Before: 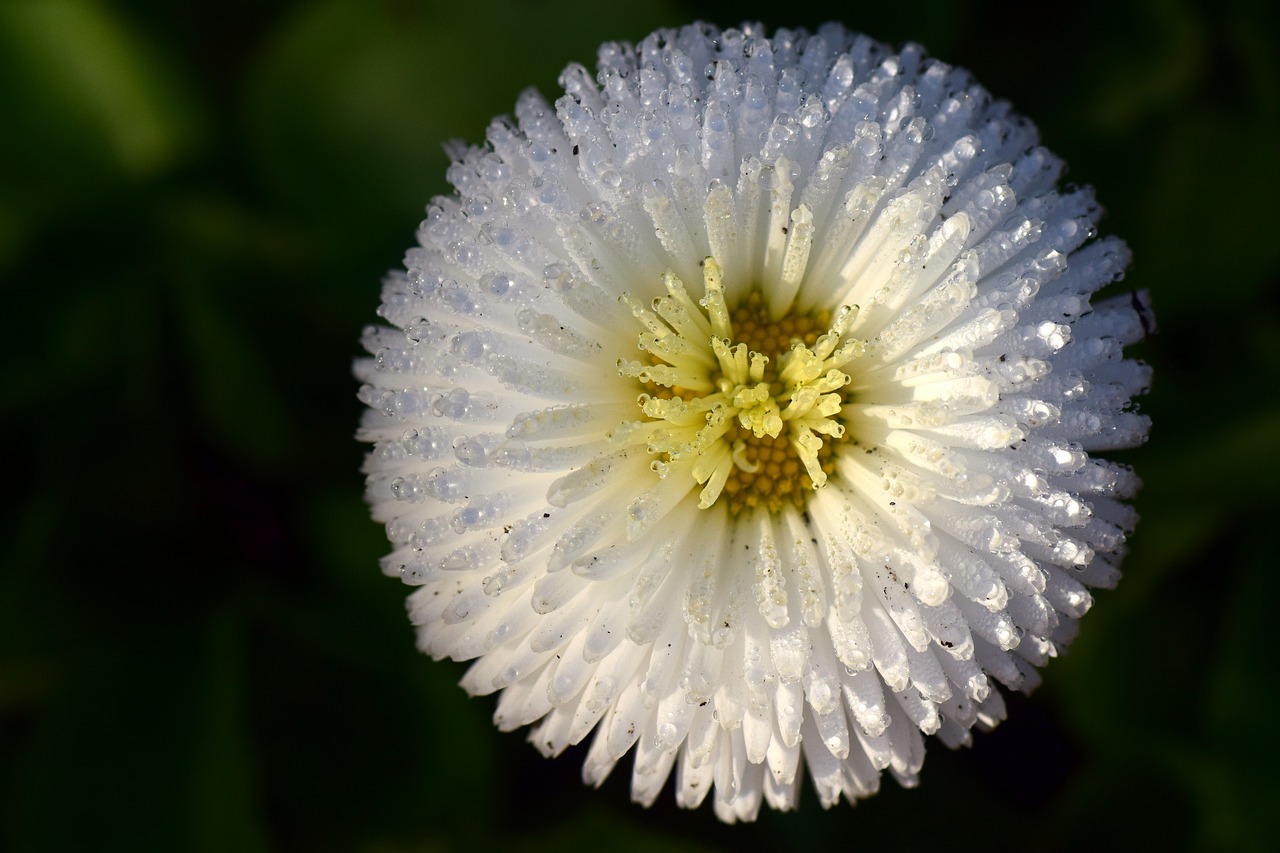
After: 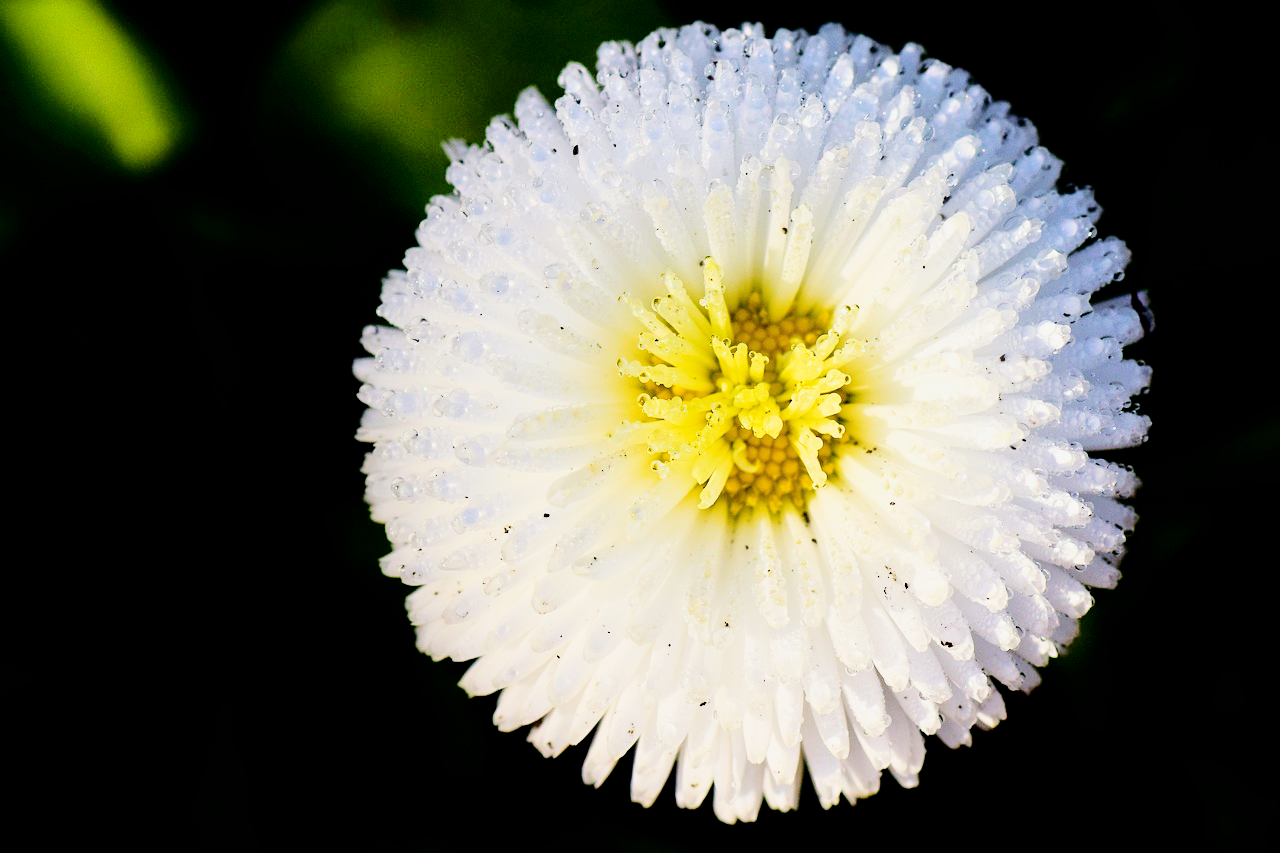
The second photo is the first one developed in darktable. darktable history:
tone equalizer: -7 EV 0.146 EV, -6 EV 0.614 EV, -5 EV 1.12 EV, -4 EV 1.31 EV, -3 EV 1.13 EV, -2 EV 0.6 EV, -1 EV 0.159 EV
filmic rgb: black relative exposure -7.65 EV, white relative exposure 4.56 EV, hardness 3.61, add noise in highlights 0.001, preserve chrominance no, color science v3 (2019), use custom middle-gray values true, contrast in highlights soft
tone curve: curves: ch0 [(0, 0) (0.004, 0) (0.133, 0.071) (0.325, 0.456) (0.832, 0.957) (1, 1)], color space Lab, independent channels, preserve colors none
color balance rgb: perceptual saturation grading › global saturation 29.691%, global vibrance 24.976%, contrast 9.649%
